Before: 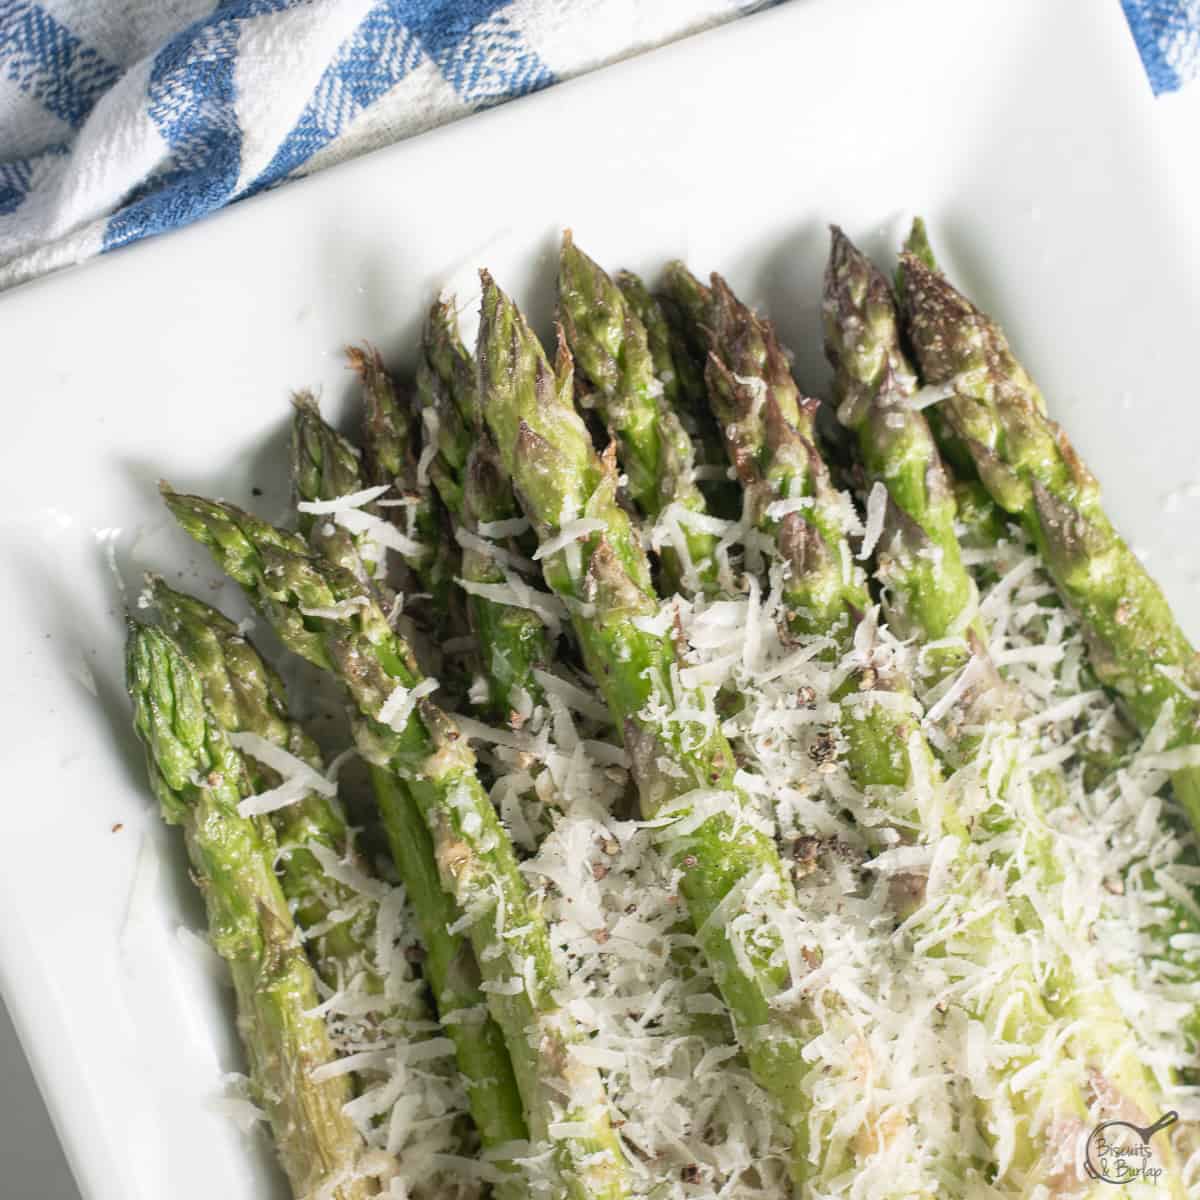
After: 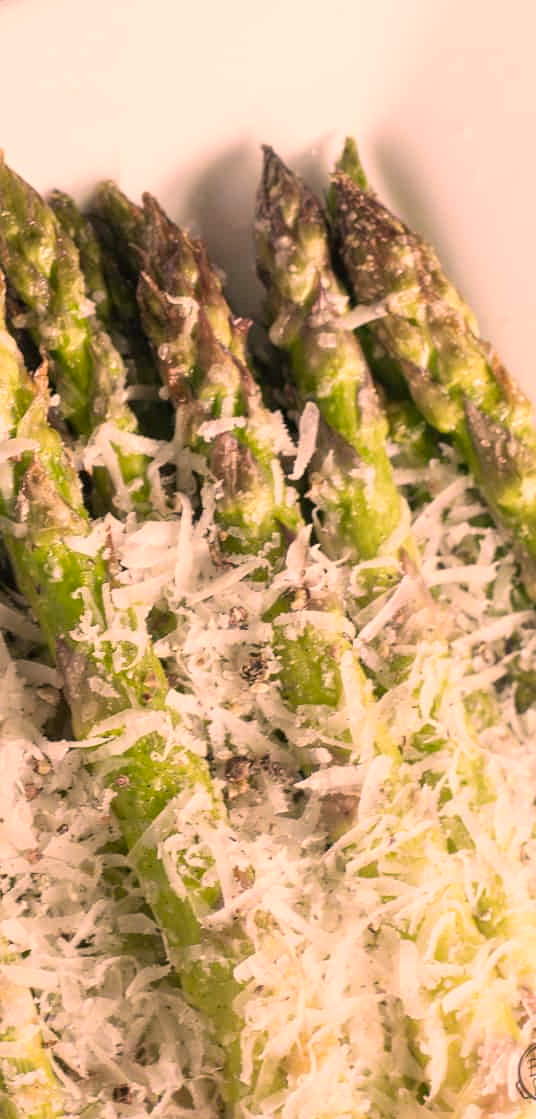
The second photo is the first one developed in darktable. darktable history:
color correction: highlights a* 21.29, highlights b* 19.72
crop: left 47.368%, top 6.674%, right 7.946%
